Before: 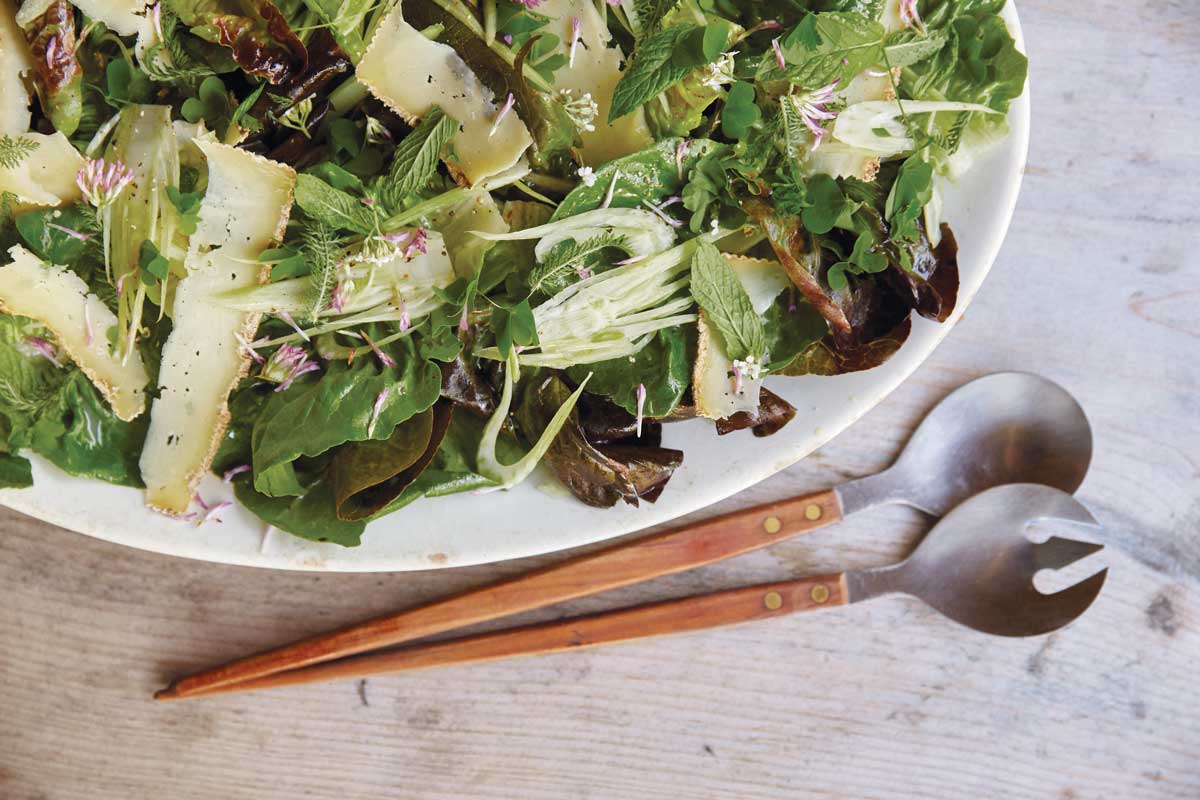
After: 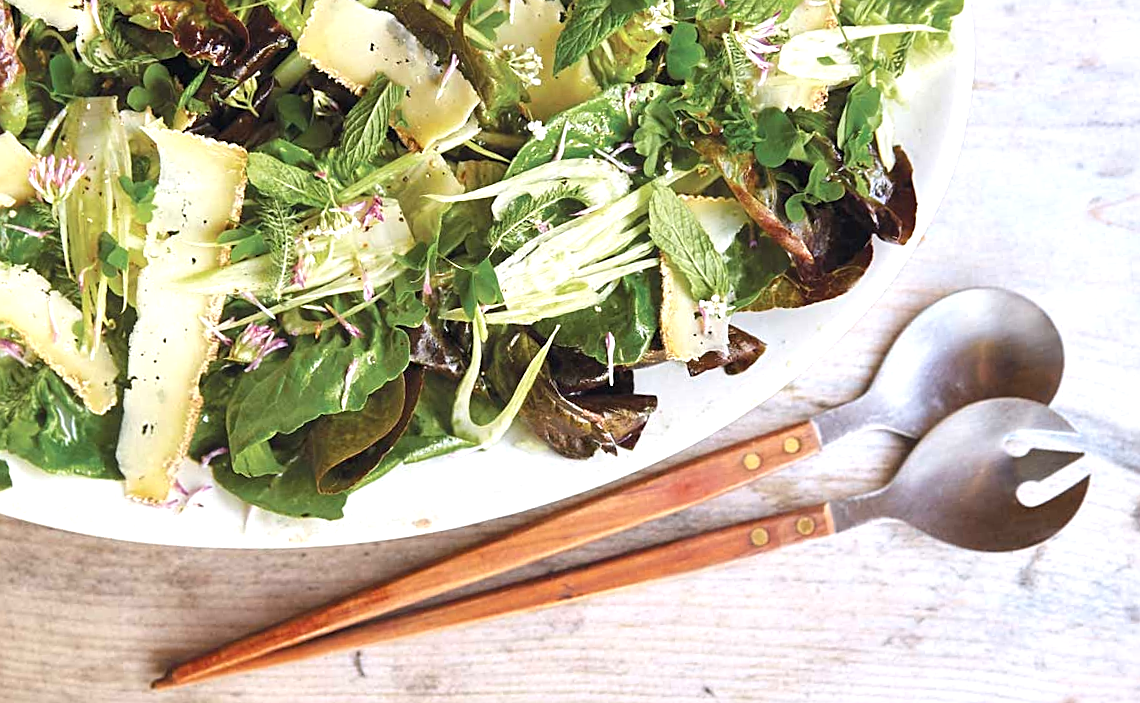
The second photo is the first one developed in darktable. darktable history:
rotate and perspective: rotation -5°, crop left 0.05, crop right 0.952, crop top 0.11, crop bottom 0.89
exposure: black level correction 0, exposure 0.7 EV, compensate exposure bias true, compensate highlight preservation false
white balance: red 1, blue 1
sharpen: on, module defaults
